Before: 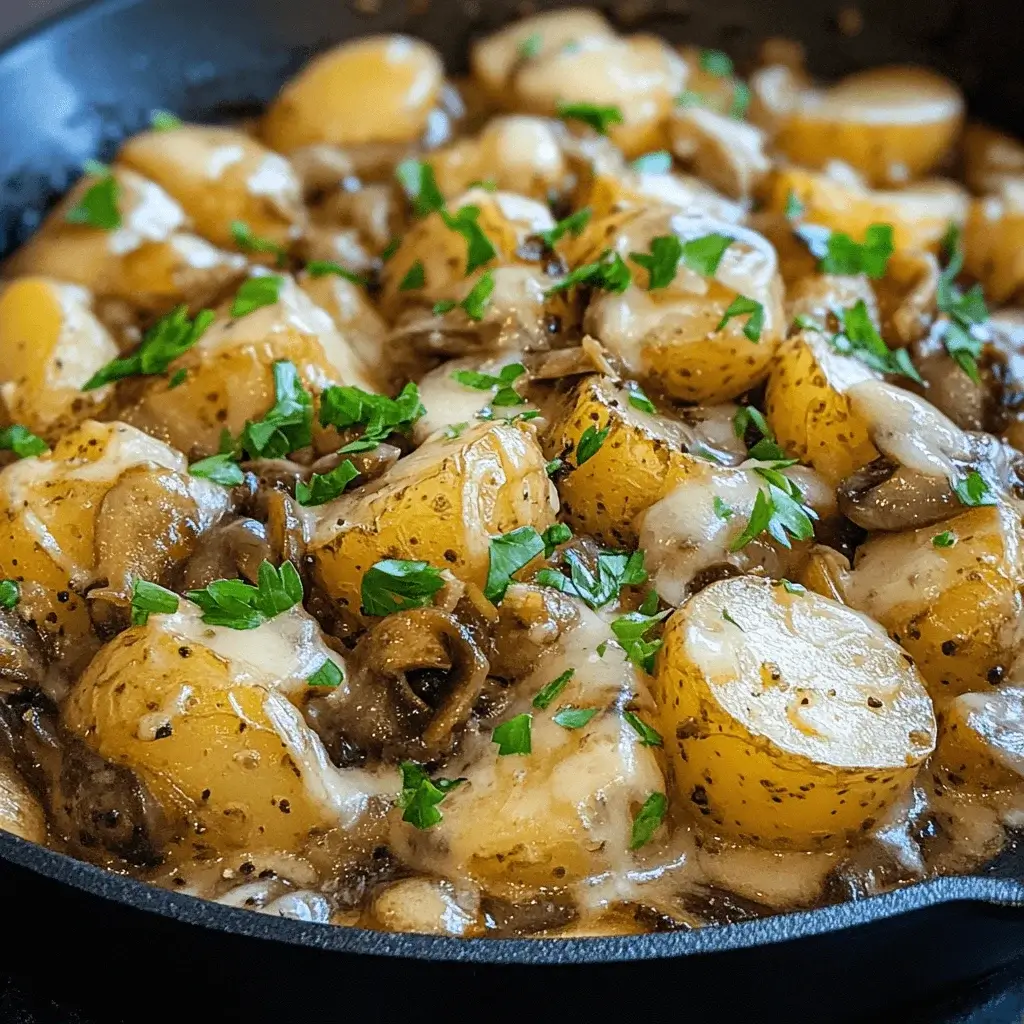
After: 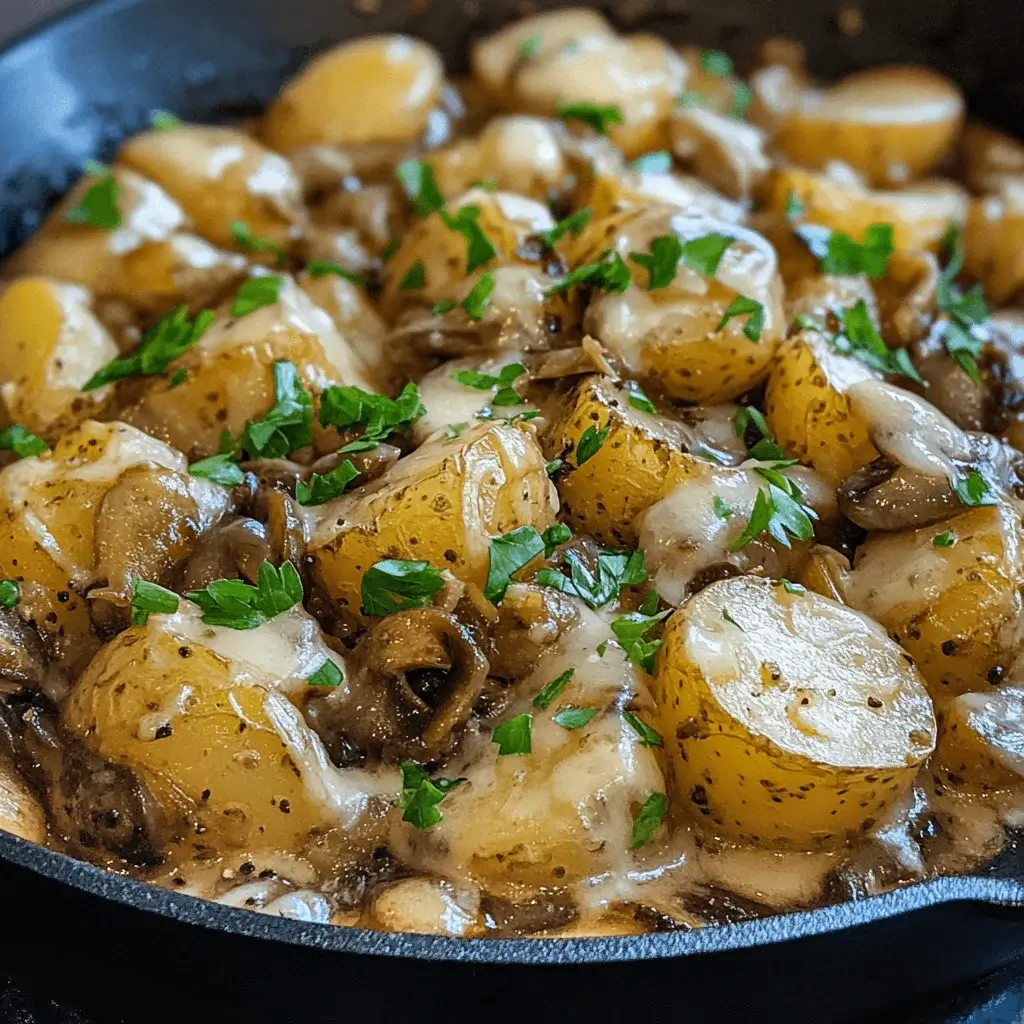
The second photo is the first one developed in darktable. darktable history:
shadows and highlights: shadows 60.84, soften with gaussian
tone curve: curves: ch0 [(0, 0) (0.8, 0.757) (1, 1)]
